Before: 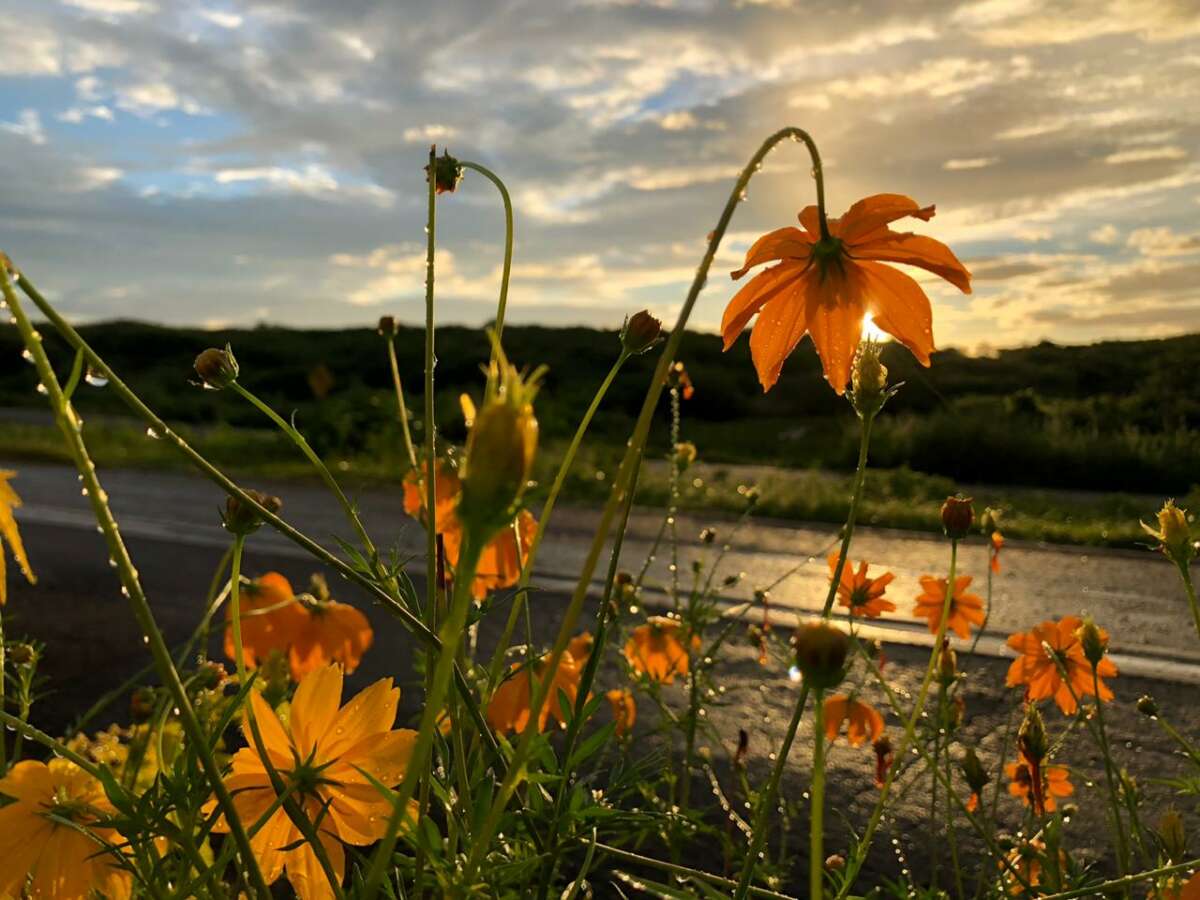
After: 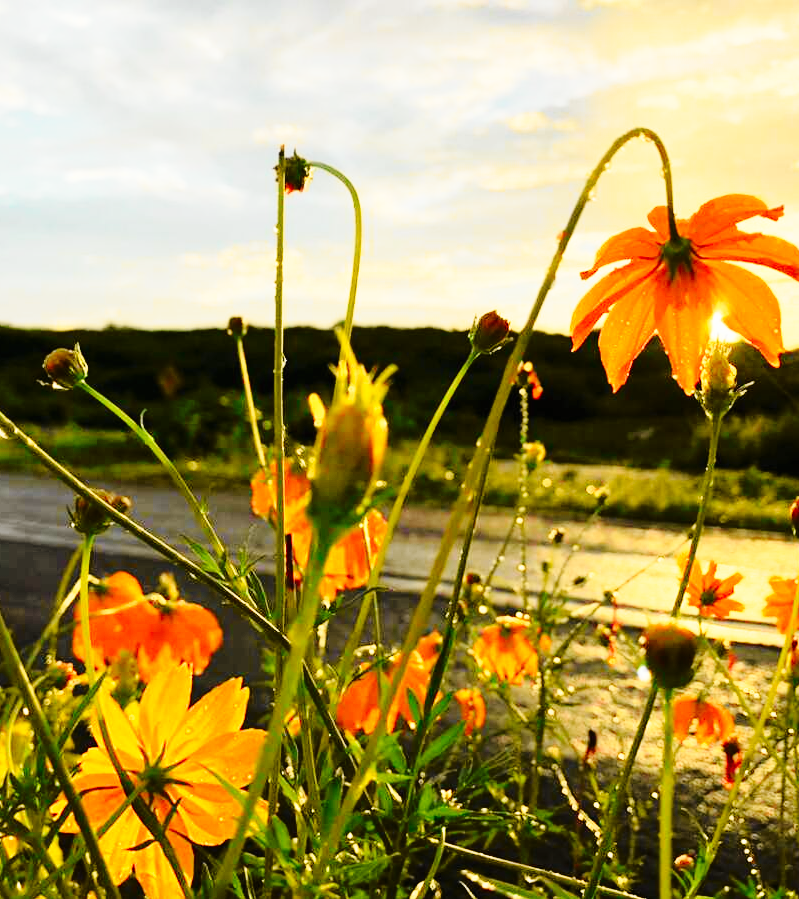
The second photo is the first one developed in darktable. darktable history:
base curve: curves: ch0 [(0, 0) (0.028, 0.03) (0.121, 0.232) (0.46, 0.748) (0.859, 0.968) (1, 1)], preserve colors none
crop and rotate: left 12.648%, right 20.685%
tone curve: curves: ch0 [(0, 0.008) (0.107, 0.091) (0.278, 0.351) (0.457, 0.562) (0.628, 0.738) (0.839, 0.909) (0.998, 0.978)]; ch1 [(0, 0) (0.437, 0.408) (0.474, 0.479) (0.502, 0.5) (0.527, 0.519) (0.561, 0.575) (0.608, 0.665) (0.669, 0.748) (0.859, 0.899) (1, 1)]; ch2 [(0, 0) (0.33, 0.301) (0.421, 0.443) (0.473, 0.498) (0.502, 0.504) (0.522, 0.527) (0.549, 0.583) (0.644, 0.703) (1, 1)], color space Lab, independent channels, preserve colors none
exposure: exposure 0.6 EV, compensate highlight preservation false
